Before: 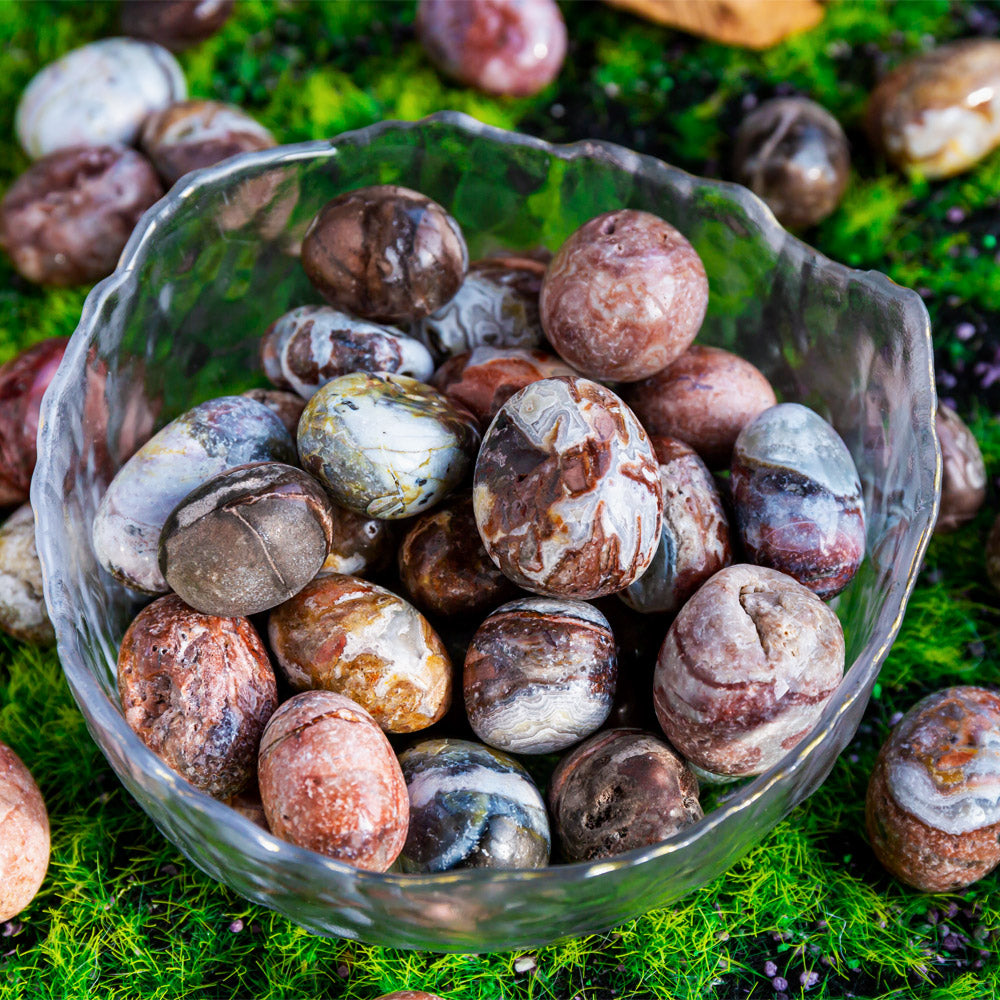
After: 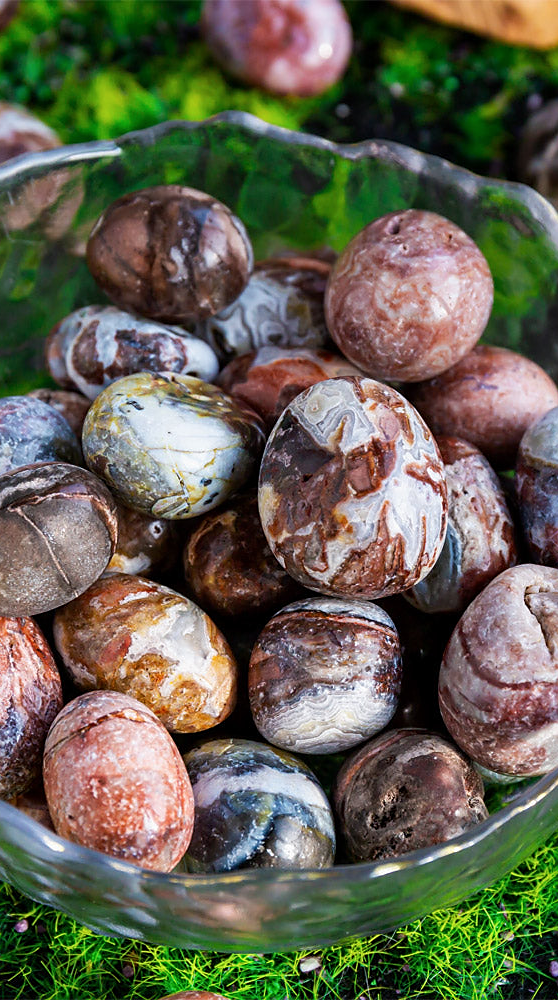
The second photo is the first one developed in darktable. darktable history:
sharpen: radius 1.435, amount 0.396, threshold 1.281
crop: left 21.563%, right 22.564%
color correction: highlights b* -0.028, saturation 0.982
